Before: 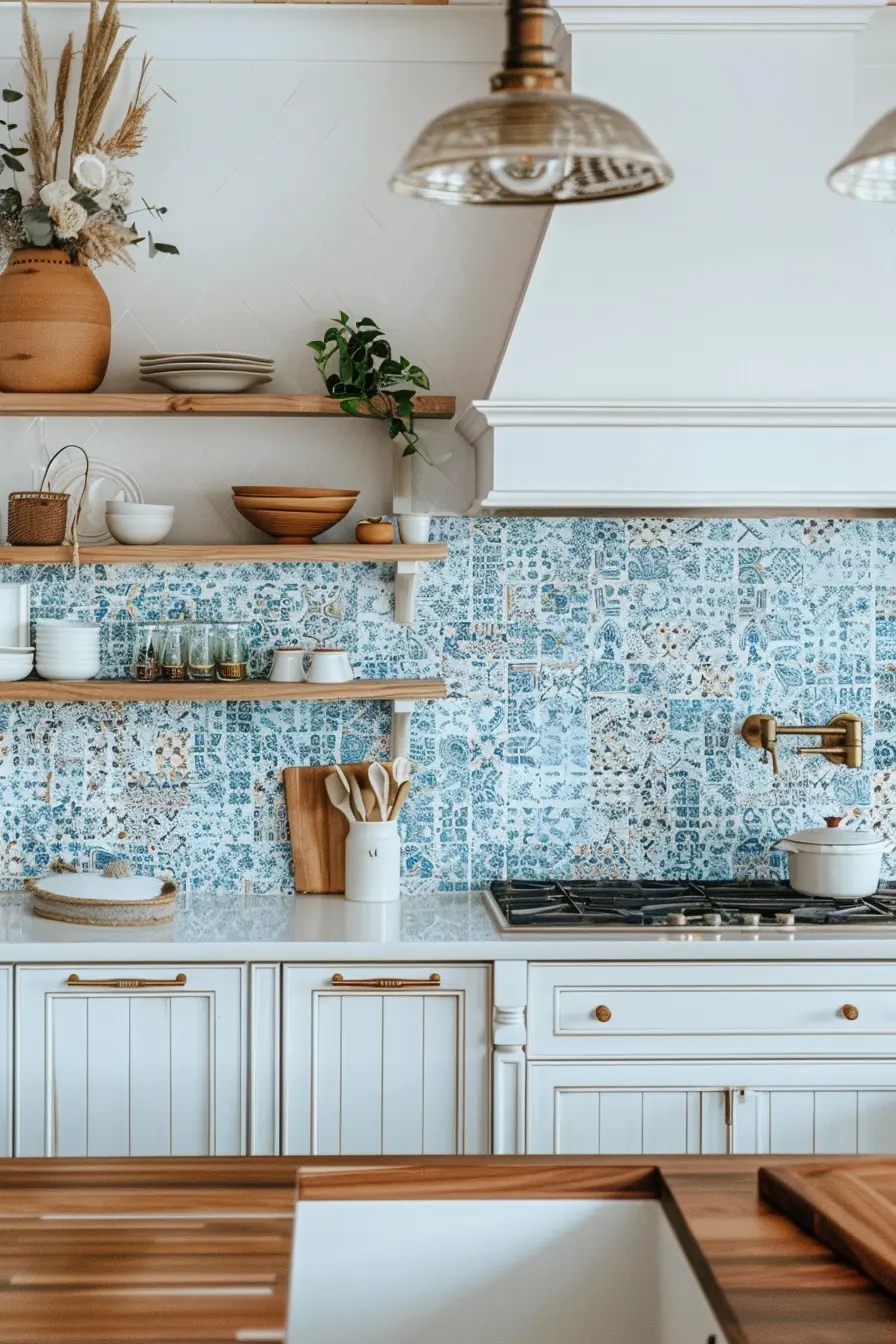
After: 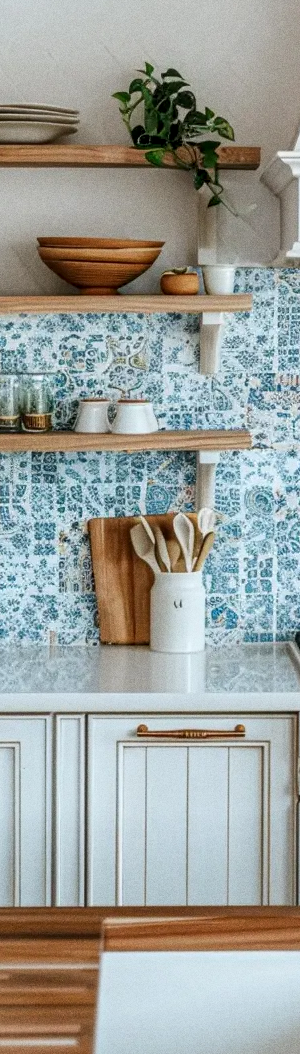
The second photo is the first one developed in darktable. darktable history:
local contrast: on, module defaults
crop and rotate: left 21.77%, top 18.528%, right 44.676%, bottom 2.997%
grain: strength 26%
